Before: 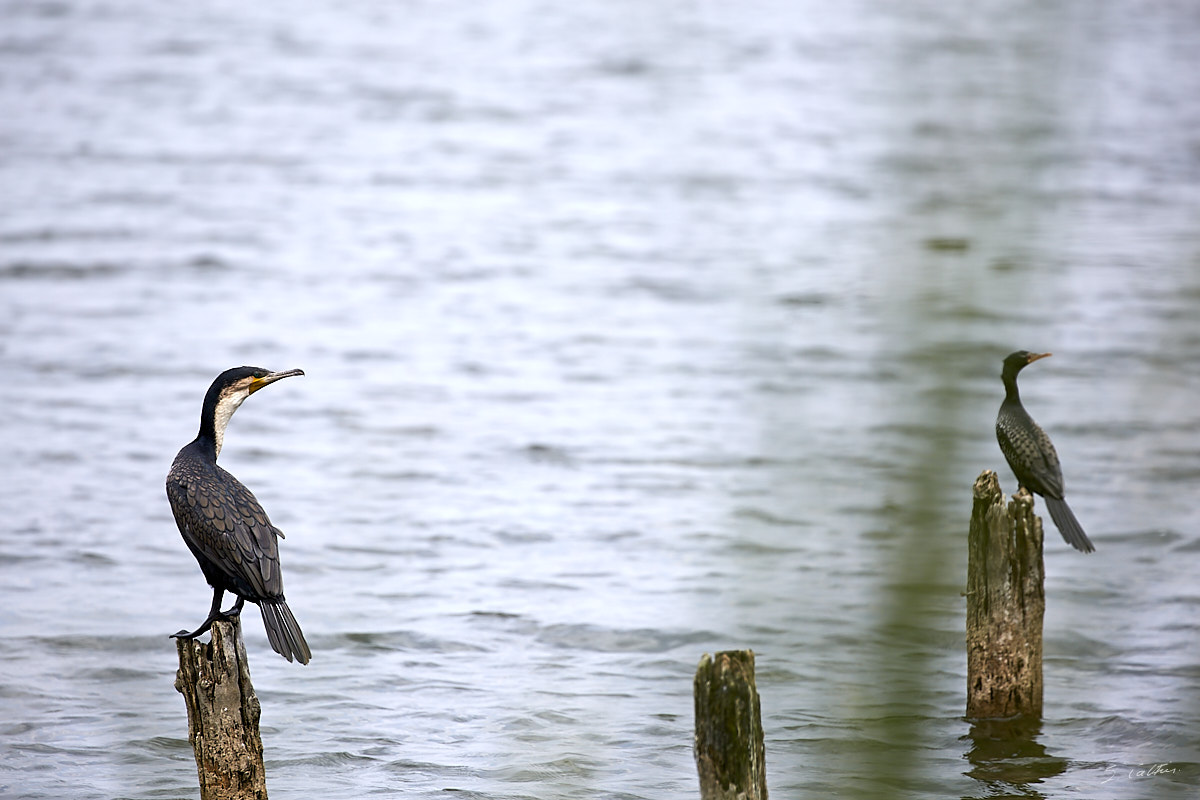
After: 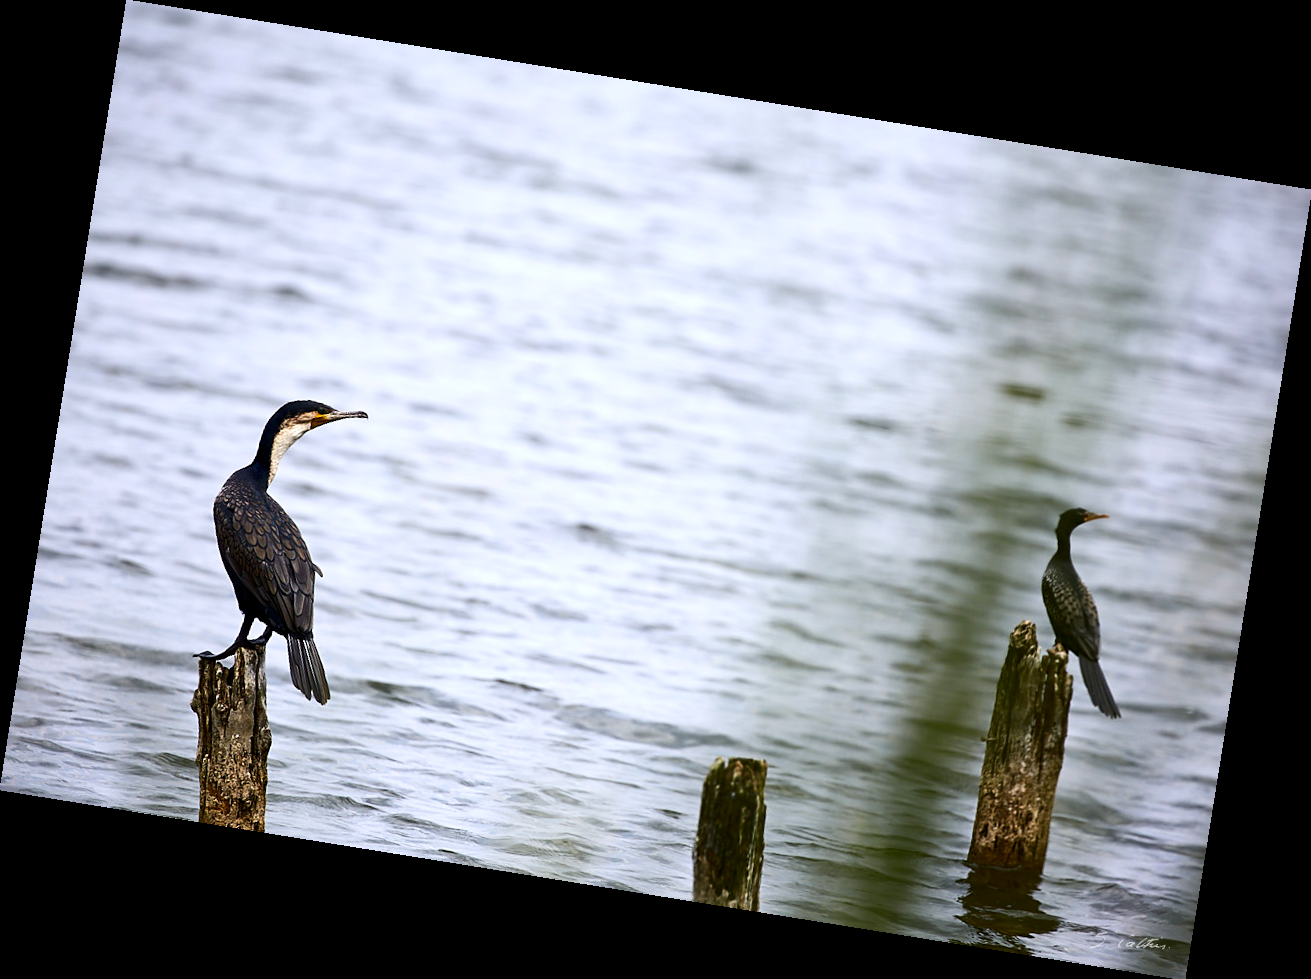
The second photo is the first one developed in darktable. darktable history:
exposure: compensate highlight preservation false
rotate and perspective: rotation 9.12°, automatic cropping off
contrast brightness saturation: contrast 0.19, brightness -0.11, saturation 0.21
